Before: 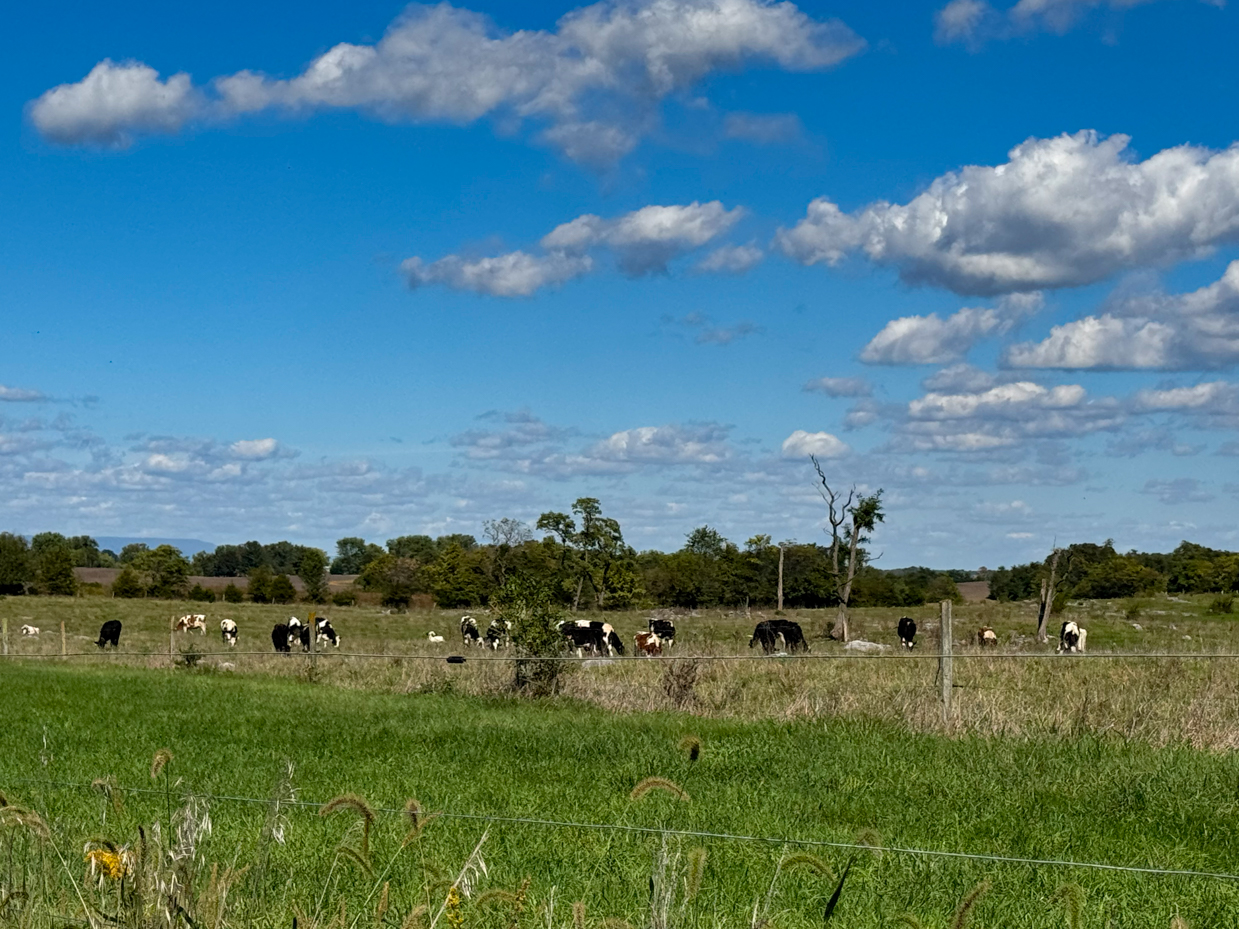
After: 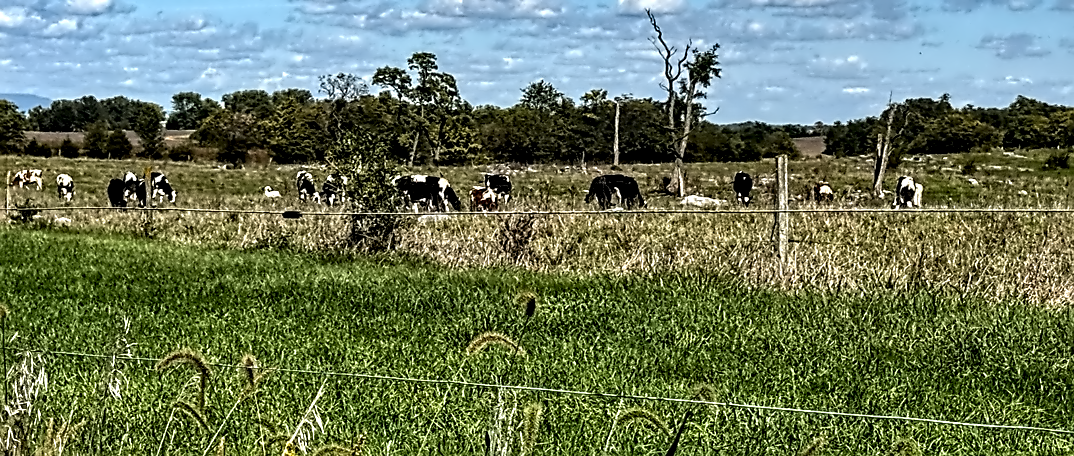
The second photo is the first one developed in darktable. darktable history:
sharpen: on, module defaults
tone equalizer: -8 EV -0.743 EV, -7 EV -0.732 EV, -6 EV -0.609 EV, -5 EV -0.372 EV, -3 EV 0.37 EV, -2 EV 0.6 EV, -1 EV 0.694 EV, +0 EV 0.744 EV, edges refinement/feathering 500, mask exposure compensation -1.57 EV, preserve details no
local contrast: detail 130%
contrast equalizer: octaves 7, y [[0.5, 0.542, 0.583, 0.625, 0.667, 0.708], [0.5 ×6], [0.5 ×6], [0, 0.033, 0.067, 0.1, 0.133, 0.167], [0, 0.05, 0.1, 0.15, 0.2, 0.25]]
crop and rotate: left 13.306%, top 47.939%, bottom 2.929%
